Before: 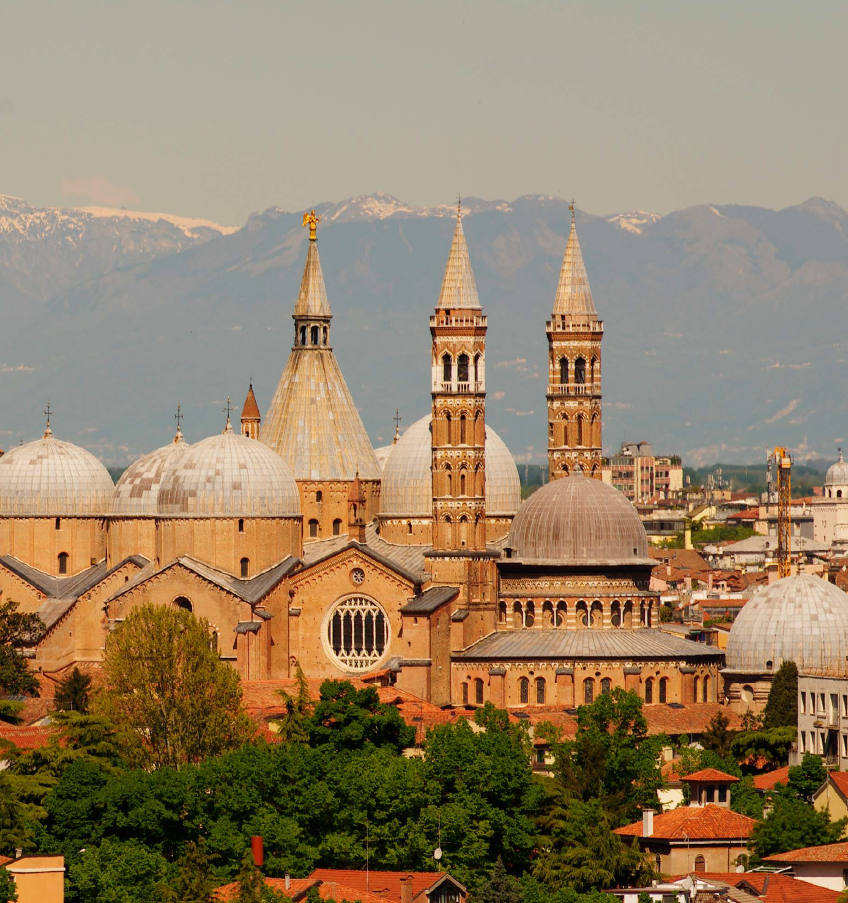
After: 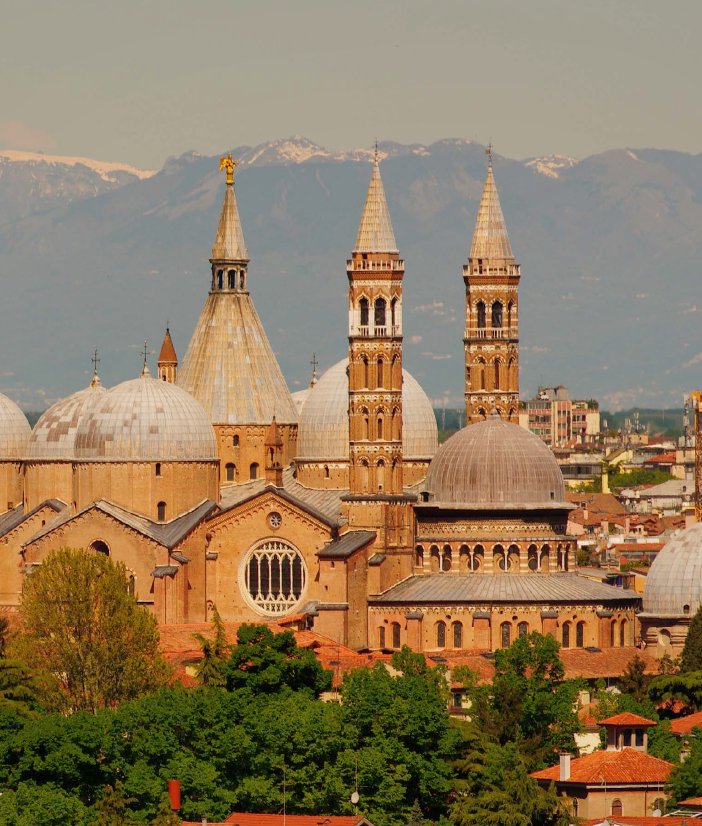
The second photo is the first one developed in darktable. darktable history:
shadows and highlights: on, module defaults
crop: left 9.807%, top 6.259%, right 7.334%, bottom 2.177%
